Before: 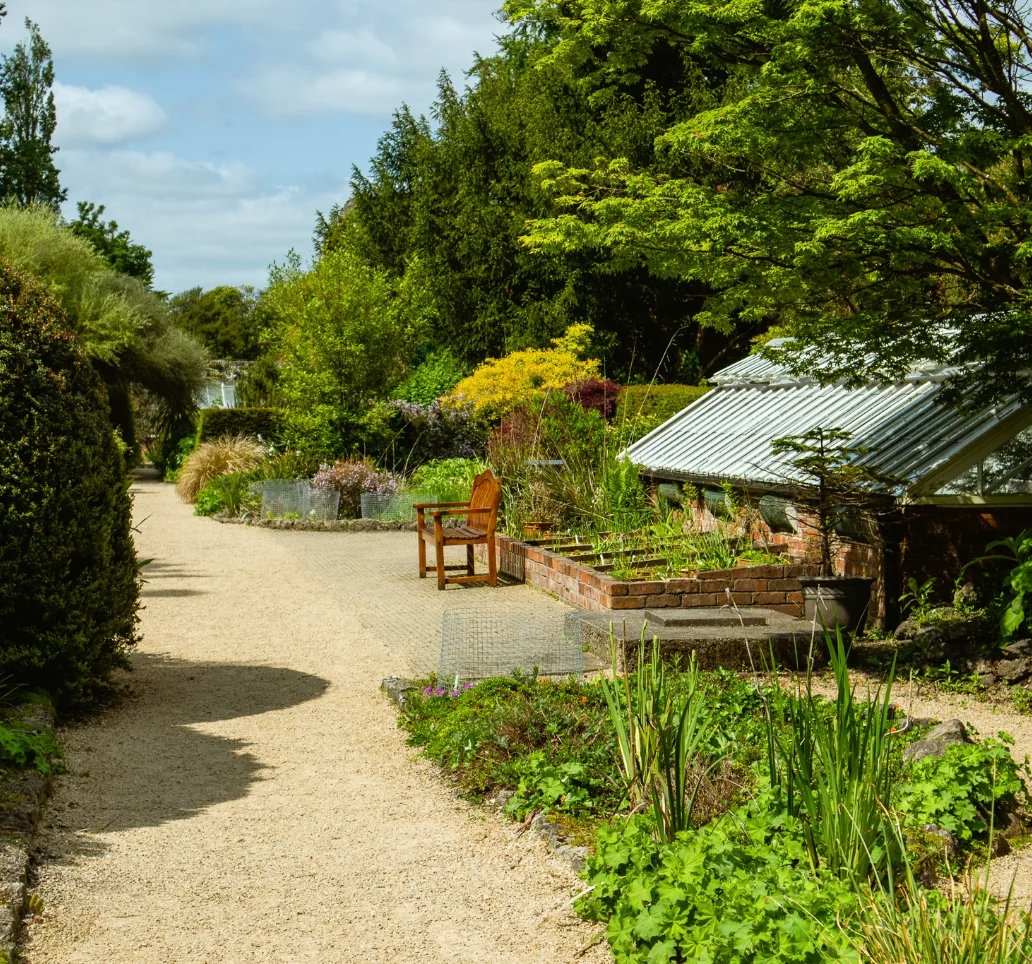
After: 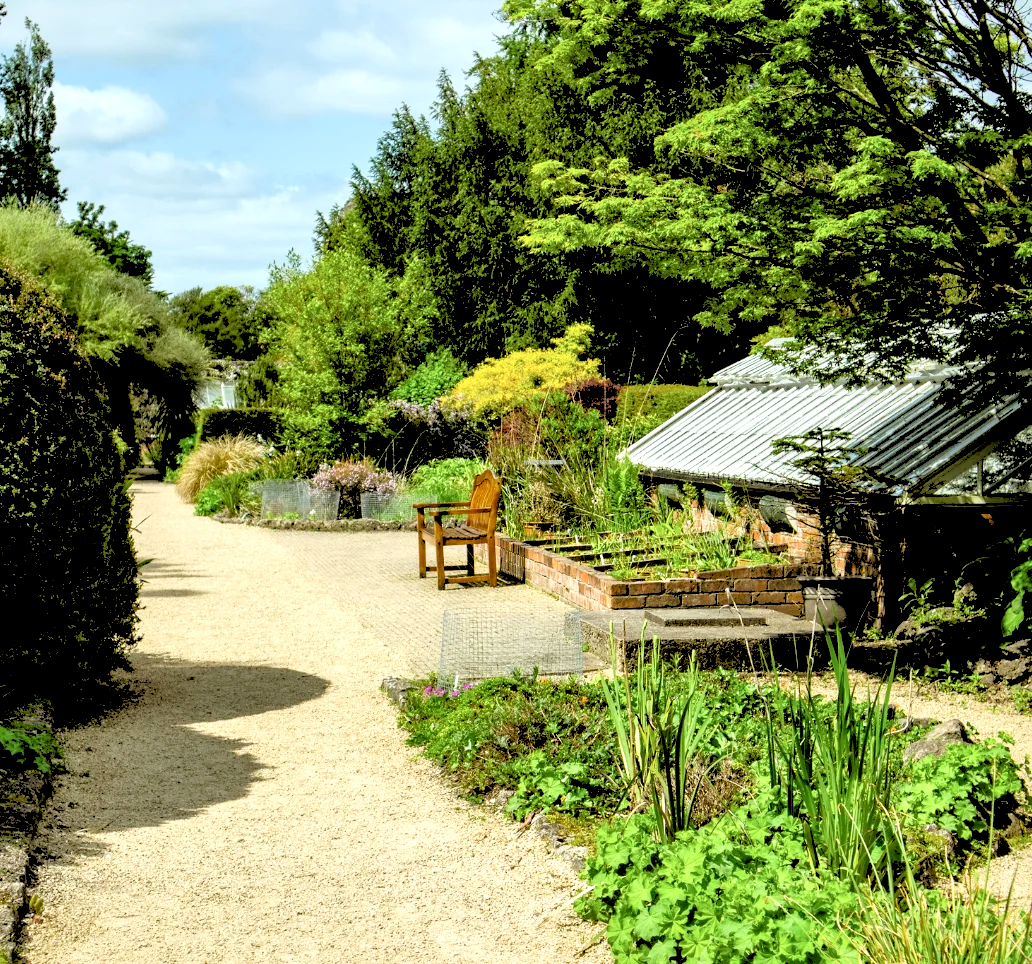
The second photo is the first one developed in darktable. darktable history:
exposure: black level correction 0.005, exposure 0.286 EV, compensate highlight preservation false
rgb levels: levels [[0.027, 0.429, 0.996], [0, 0.5, 1], [0, 0.5, 1]]
color zones: curves: ch1 [(0.113, 0.438) (0.75, 0.5)]; ch2 [(0.12, 0.526) (0.75, 0.5)]
local contrast: mode bilateral grid, contrast 25, coarseness 60, detail 151%, midtone range 0.2
